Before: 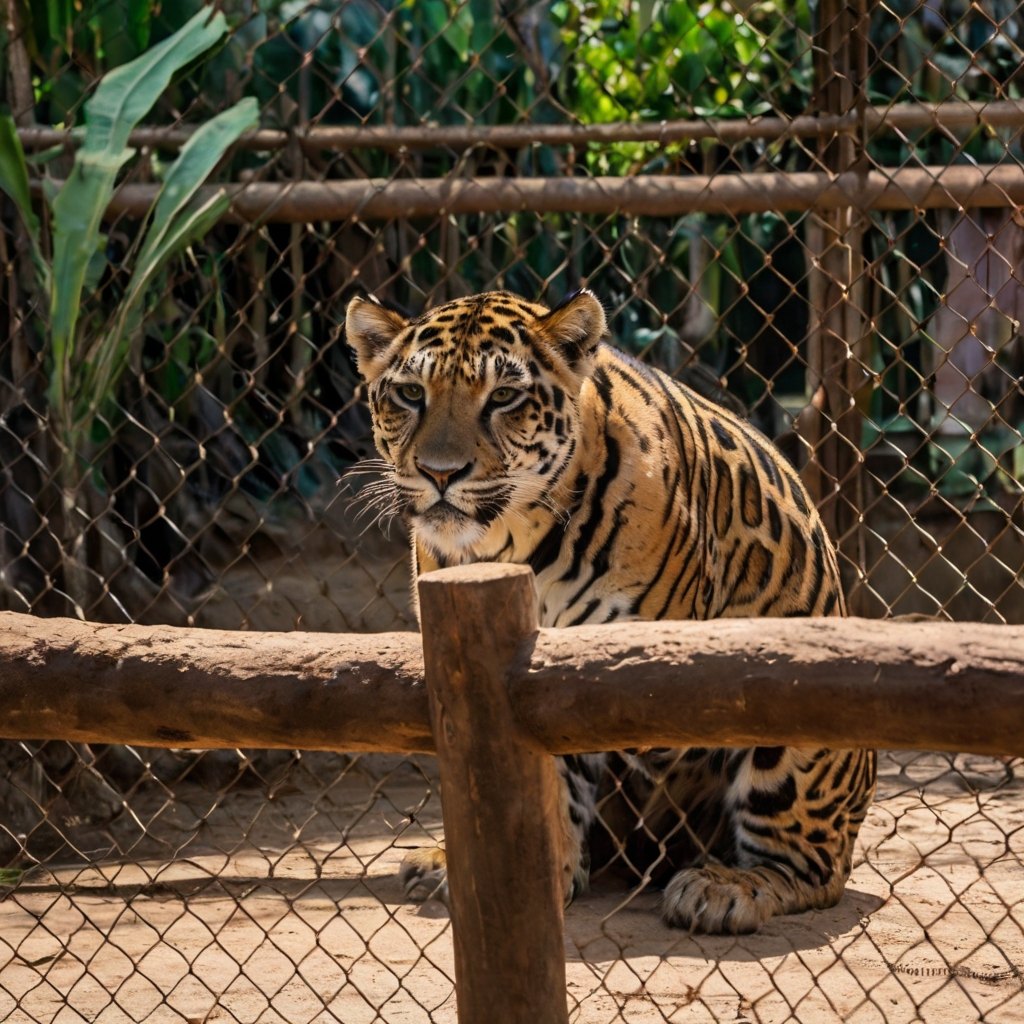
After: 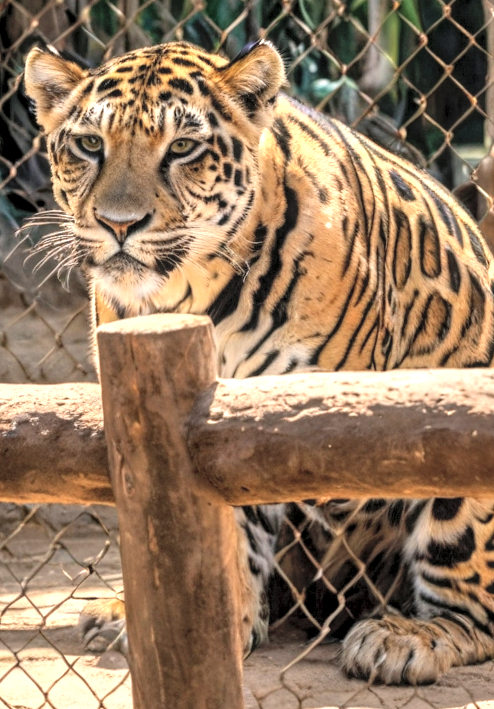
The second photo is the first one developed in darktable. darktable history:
crop: left 31.415%, top 24.391%, right 20.335%, bottom 6.306%
contrast brightness saturation: brightness 0.286
local contrast: highlights 100%, shadows 101%, detail 201%, midtone range 0.2
levels: black 0.013%, levels [0, 0.435, 0.917]
